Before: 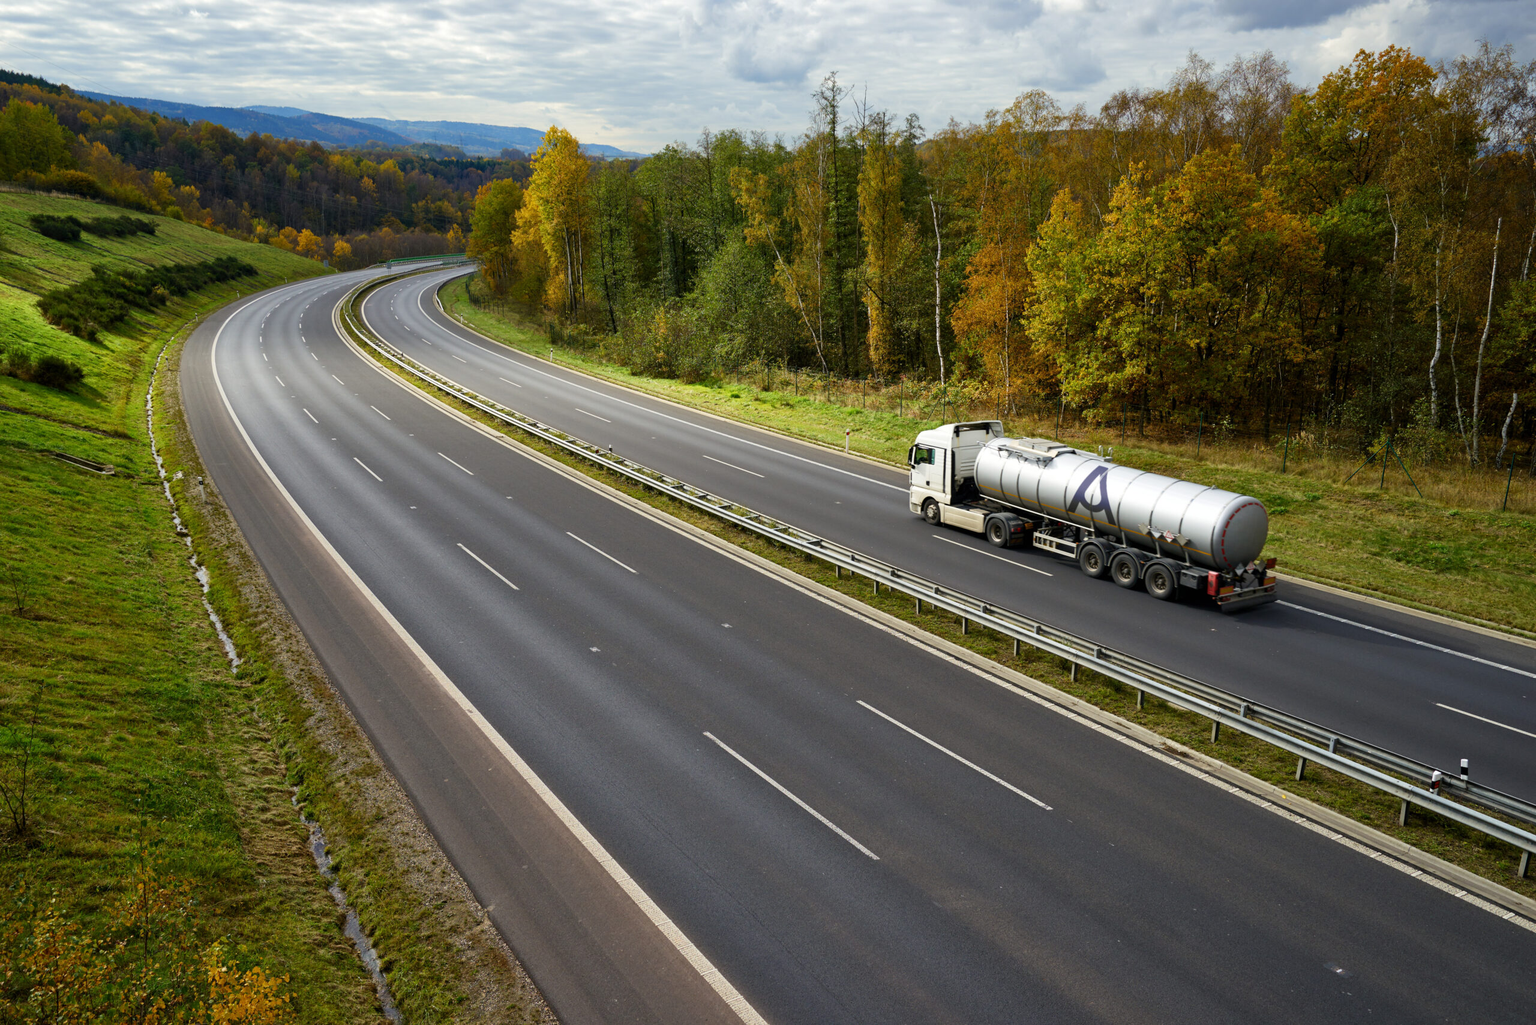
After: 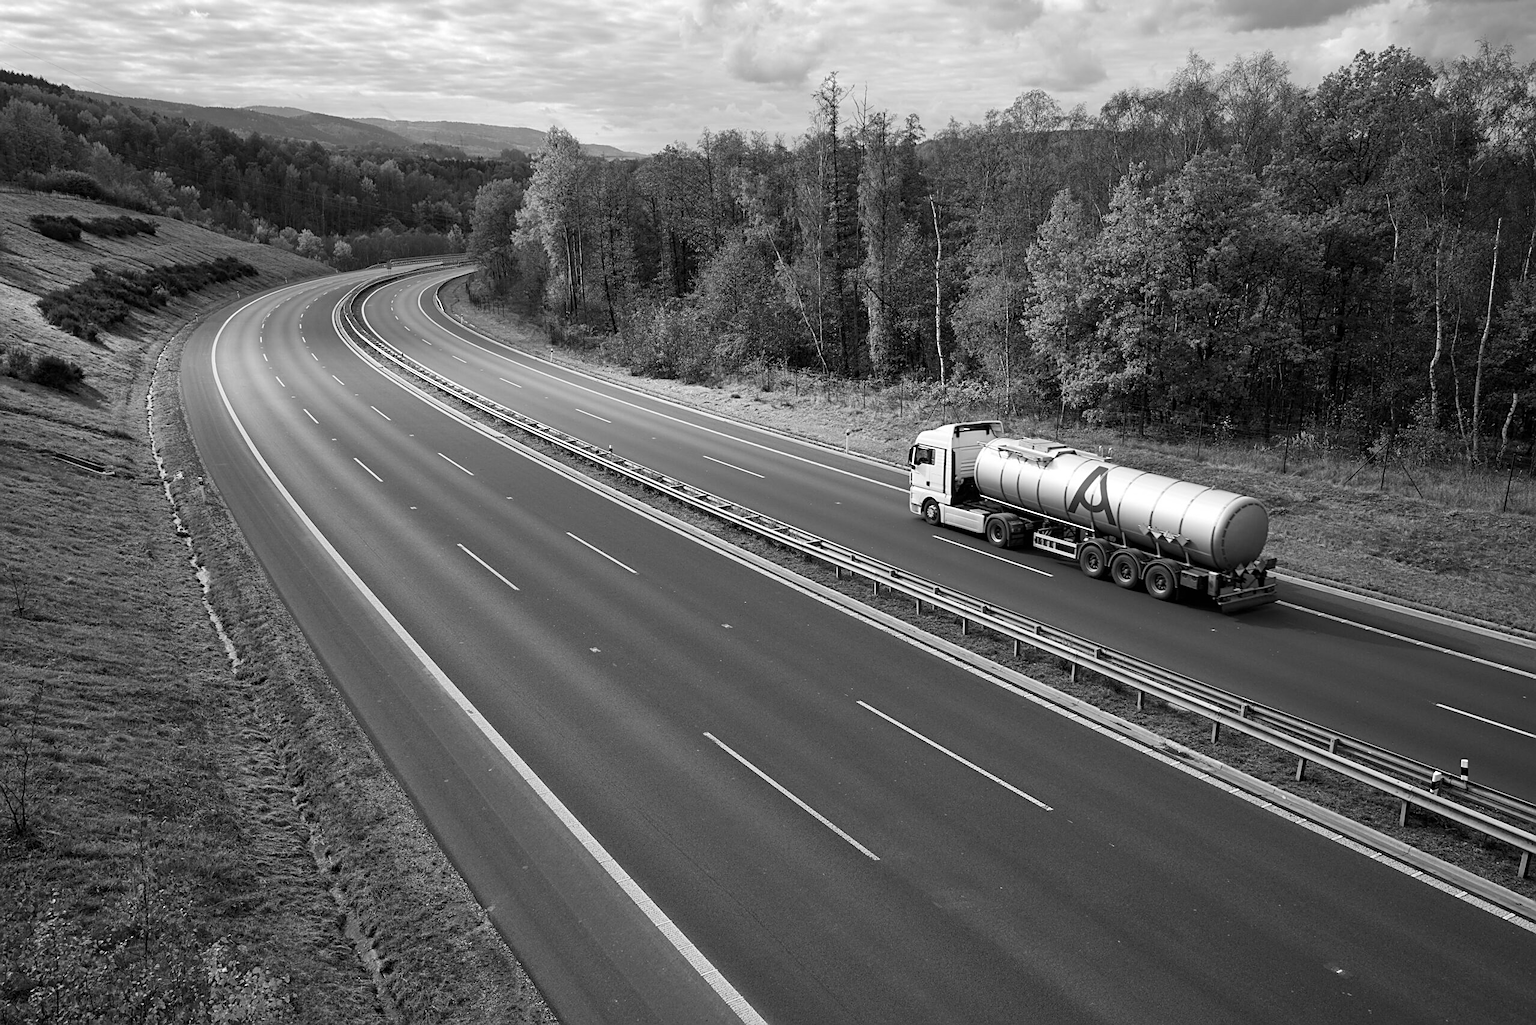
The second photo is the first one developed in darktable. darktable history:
sharpen: amount 0.478
monochrome: on, module defaults
